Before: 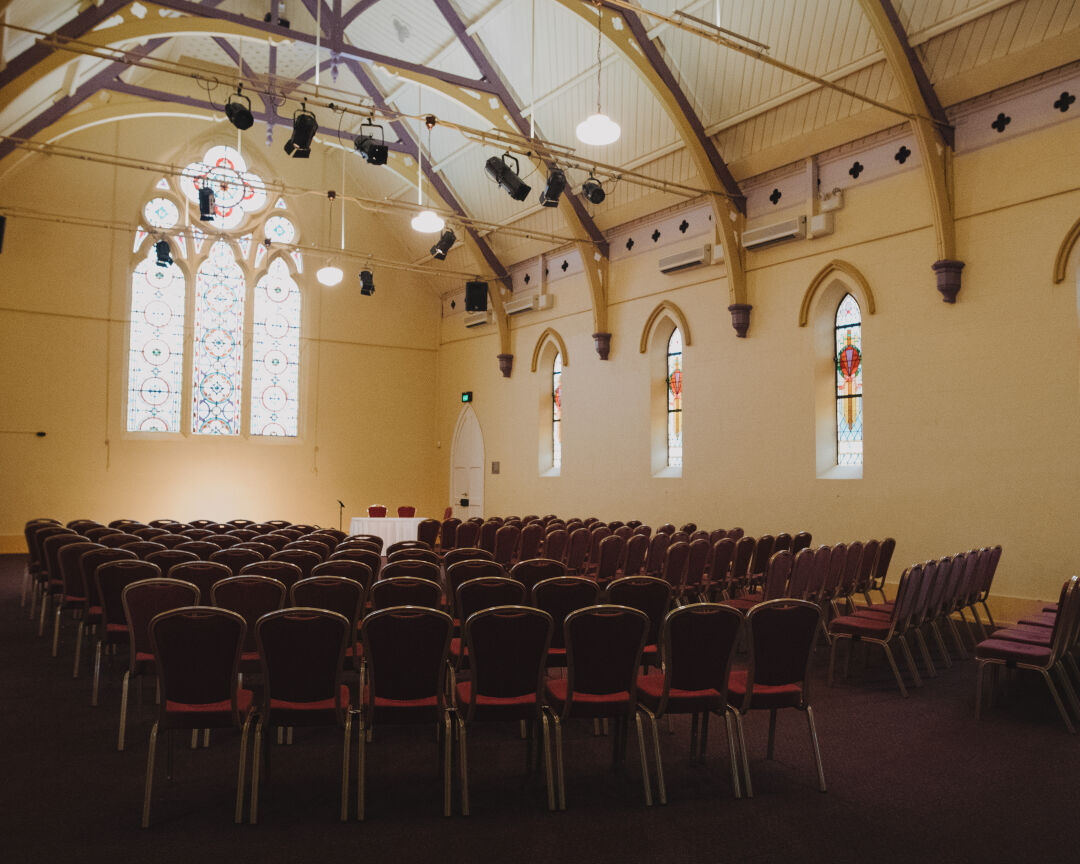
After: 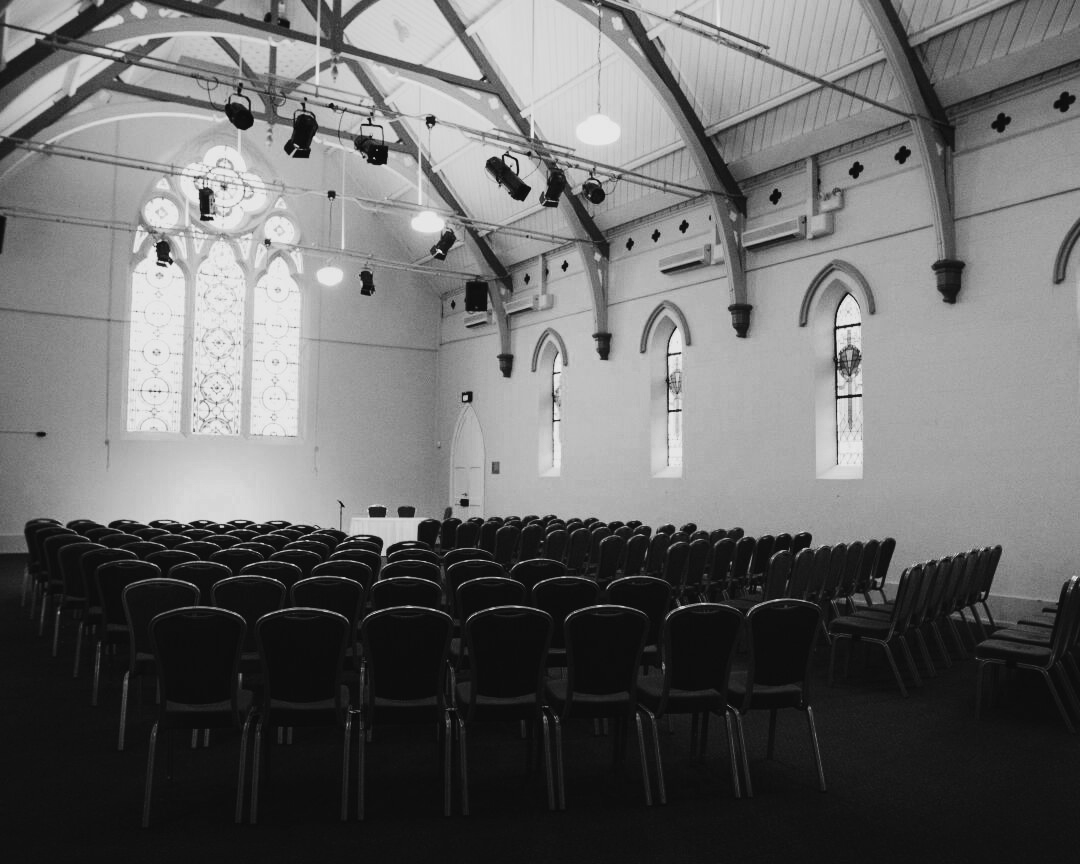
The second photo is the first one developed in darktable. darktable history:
color zones: curves: ch0 [(0, 0.5) (0.125, 0.4) (0.25, 0.5) (0.375, 0.4) (0.5, 0.4) (0.625, 0.35) (0.75, 0.35) (0.875, 0.5)]; ch1 [(0, 0.35) (0.125, 0.45) (0.25, 0.35) (0.375, 0.35) (0.5, 0.35) (0.625, 0.35) (0.75, 0.45) (0.875, 0.35)]; ch2 [(0, 0.6) (0.125, 0.5) (0.25, 0.5) (0.375, 0.6) (0.5, 0.6) (0.625, 0.5) (0.75, 0.5) (0.875, 0.5)]
monochrome: on, module defaults
rgb curve: curves: ch0 [(0, 0) (0.21, 0.15) (0.24, 0.21) (0.5, 0.75) (0.75, 0.96) (0.89, 0.99) (1, 1)]; ch1 [(0, 0.02) (0.21, 0.13) (0.25, 0.2) (0.5, 0.67) (0.75, 0.9) (0.89, 0.97) (1, 1)]; ch2 [(0, 0.02) (0.21, 0.13) (0.25, 0.2) (0.5, 0.67) (0.75, 0.9) (0.89, 0.97) (1, 1)], compensate middle gray true | blend: blend mode normal, opacity 50%; mask: uniform (no mask)
color balance rgb: shadows lift › luminance -10%, shadows lift › chroma 1%, shadows lift › hue 113°, power › luminance -15%, highlights gain › chroma 0.2%, highlights gain › hue 333°, global offset › luminance 0.5%, perceptual saturation grading › global saturation 20%, perceptual saturation grading › highlights -50%, perceptual saturation grading › shadows 25%, contrast -10%
